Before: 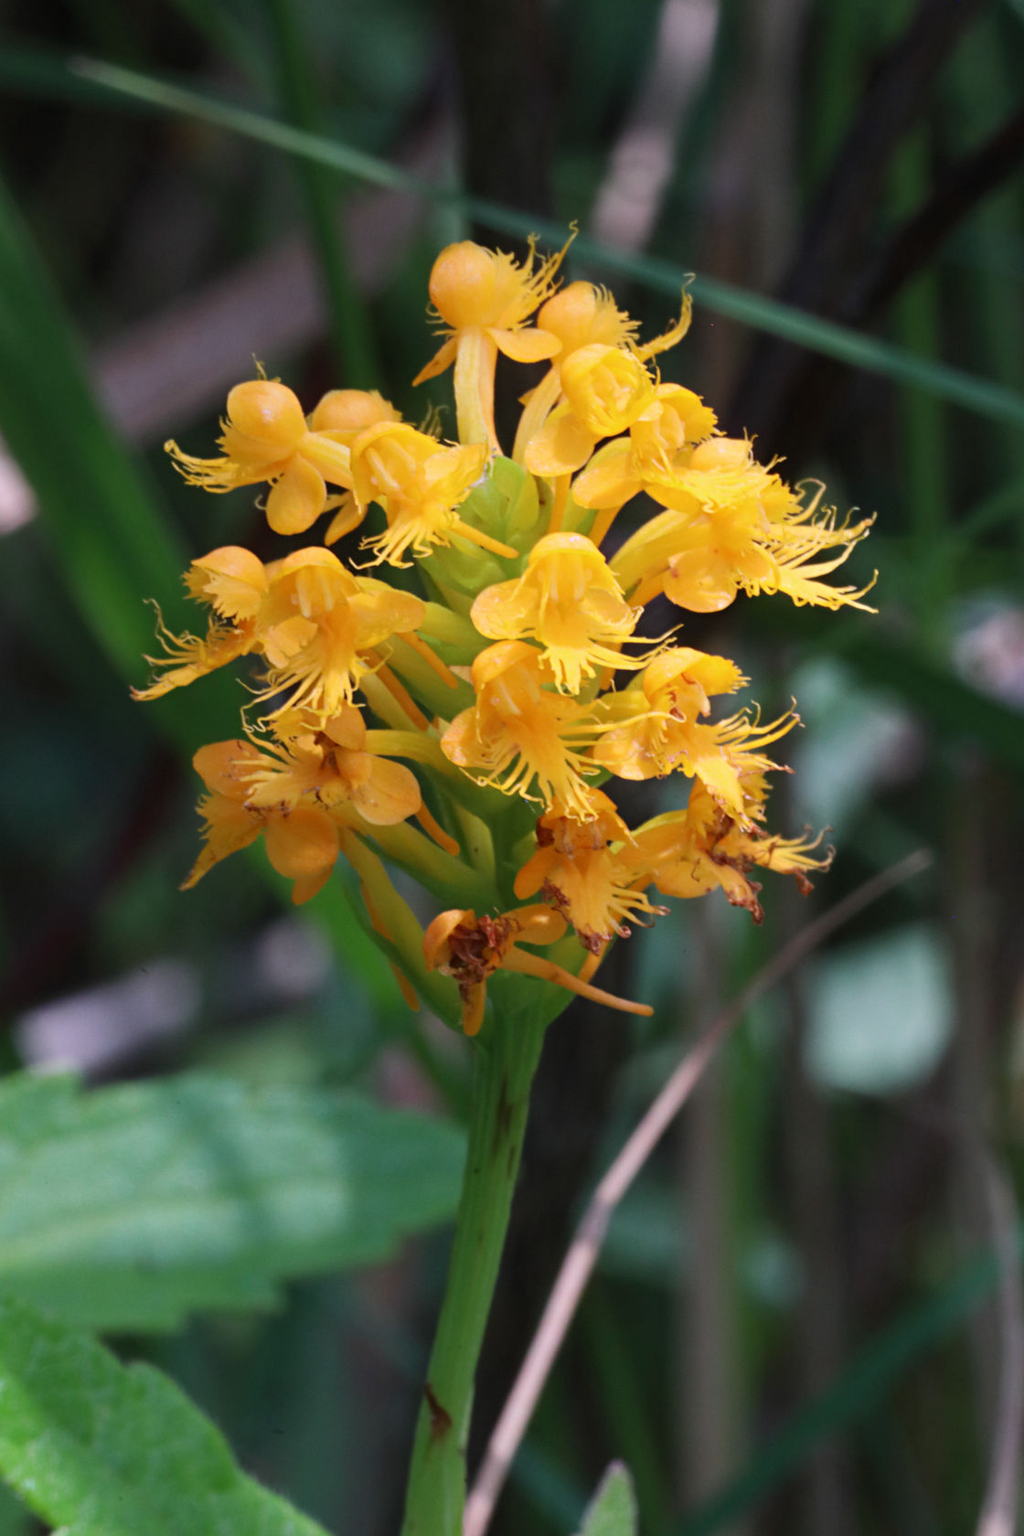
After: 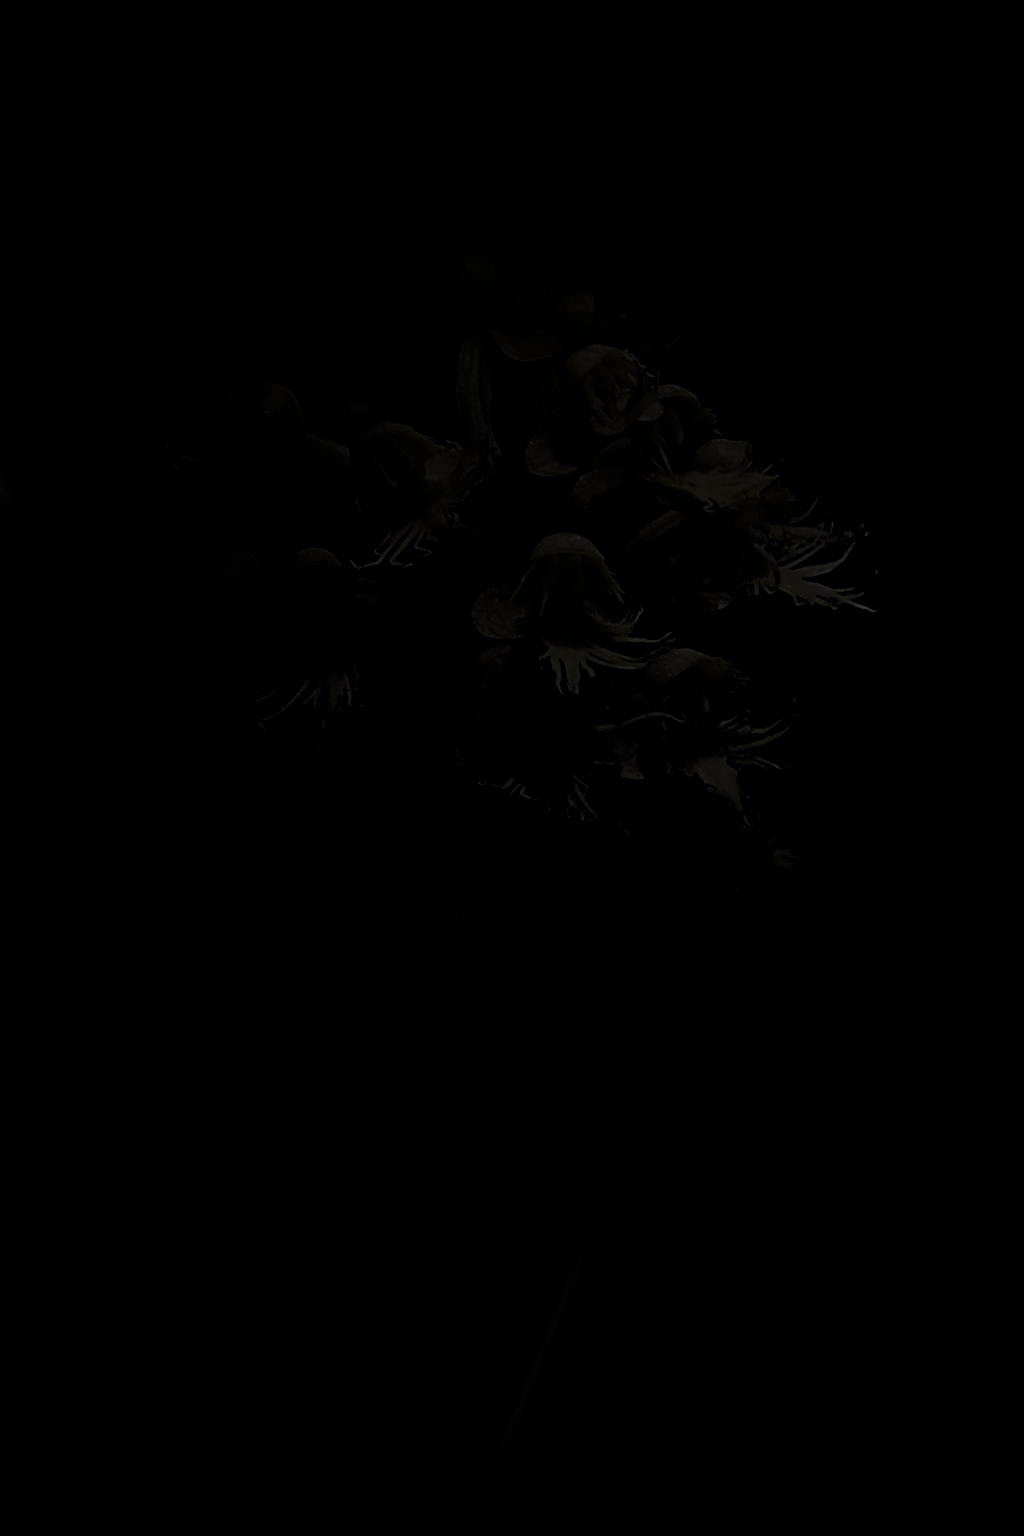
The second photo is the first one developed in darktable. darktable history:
levels: levels [0.721, 0.937, 0.997]
exposure: black level correction -0.023, exposure -0.039 EV, compensate highlight preservation false
sharpen: on, module defaults
sigmoid: contrast 1.7, skew -0.2, preserve hue 0%, red attenuation 0.1, red rotation 0.035, green attenuation 0.1, green rotation -0.017, blue attenuation 0.15, blue rotation -0.052, base primaries Rec2020
